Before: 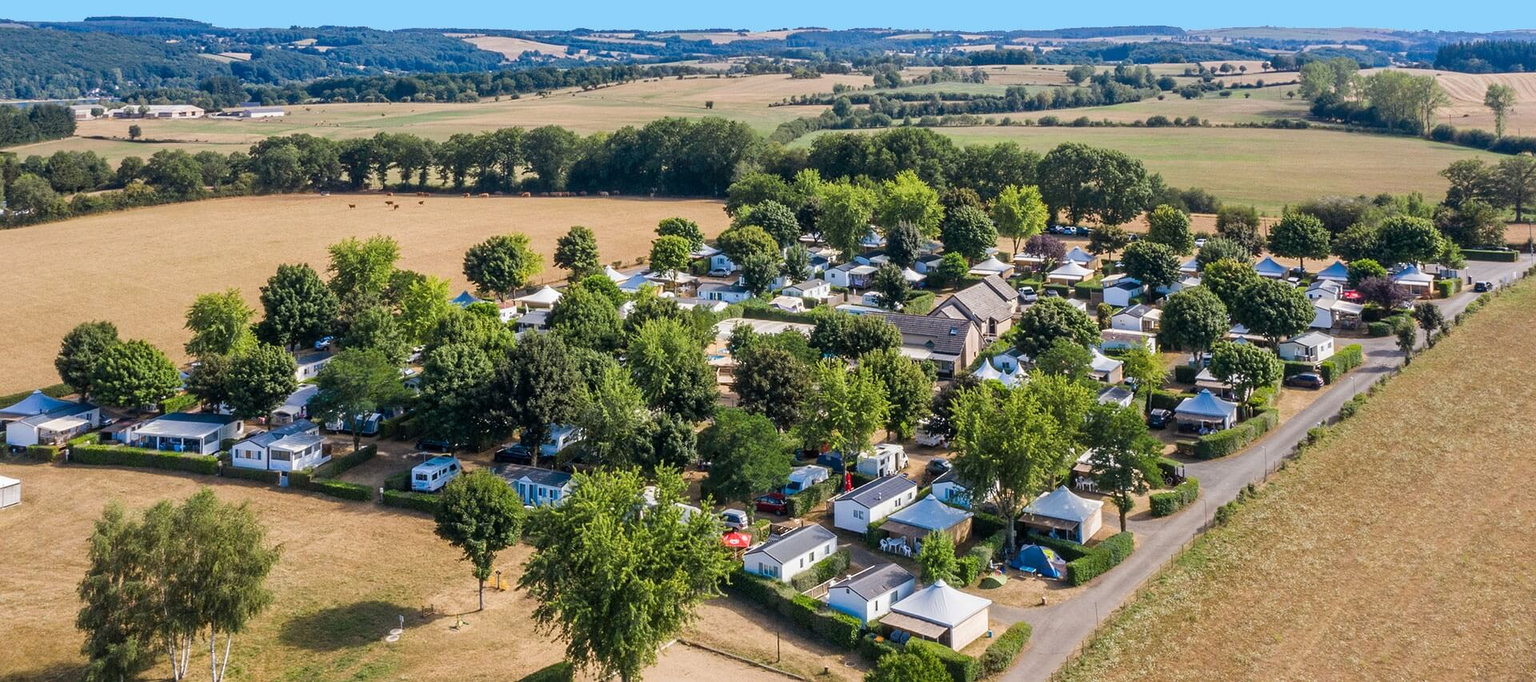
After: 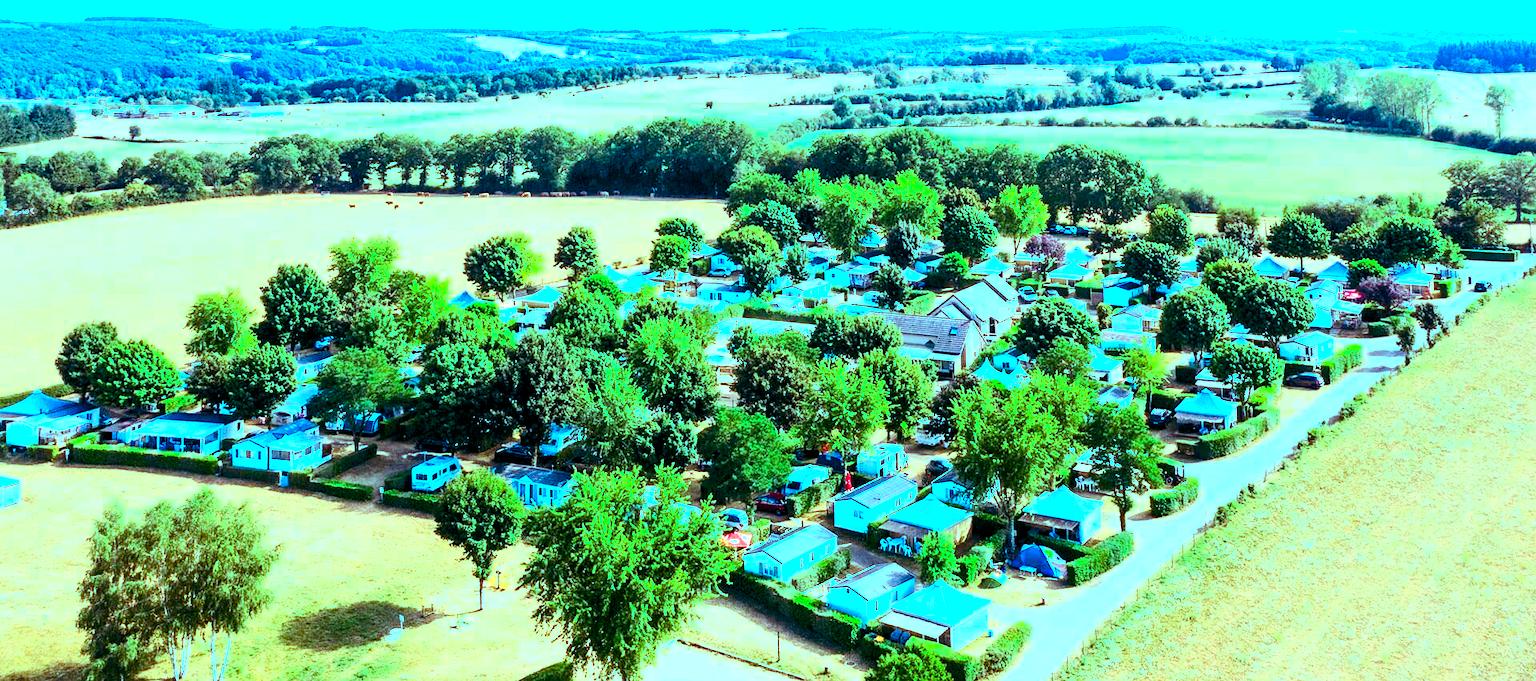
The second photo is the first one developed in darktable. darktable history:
contrast brightness saturation: contrast 0.23, brightness 0.1, saturation 0.29
tone equalizer: -8 EV -0.75 EV, -7 EV -0.7 EV, -6 EV -0.6 EV, -5 EV -0.4 EV, -3 EV 0.4 EV, -2 EV 0.6 EV, -1 EV 0.7 EV, +0 EV 0.75 EV, edges refinement/feathering 500, mask exposure compensation -1.57 EV, preserve details no
color balance rgb: shadows lift › luminance -7.7%, shadows lift › chroma 2.13%, shadows lift › hue 165.27°, power › luminance -7.77%, power › chroma 1.34%, power › hue 330.55°, highlights gain › luminance -33.33%, highlights gain › chroma 5.68%, highlights gain › hue 217.2°, global offset › luminance -0.33%, global offset › chroma 0.11%, global offset › hue 165.27°, perceptual saturation grading › global saturation 27.72%, perceptual saturation grading › highlights -25%, perceptual saturation grading › mid-tones 25%, perceptual saturation grading › shadows 50%
exposure: black level correction 0, exposure 1.2 EV, compensate exposure bias true, compensate highlight preservation false
